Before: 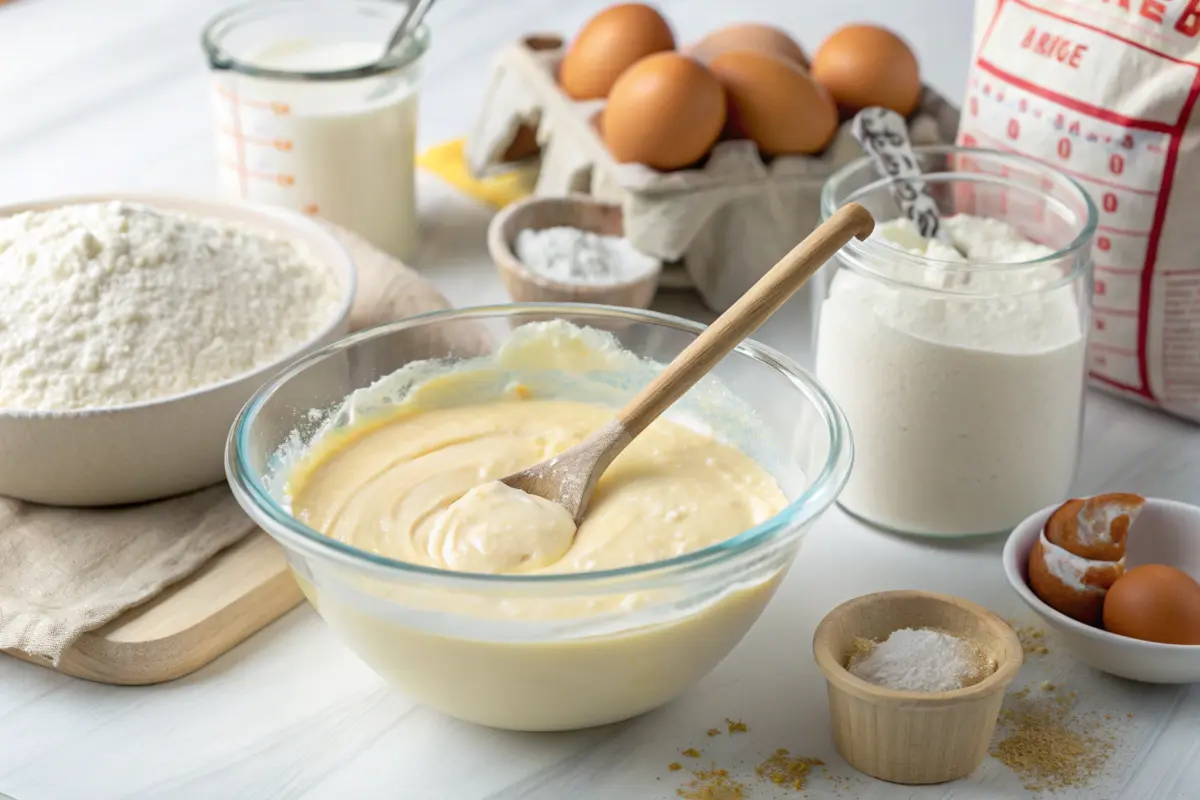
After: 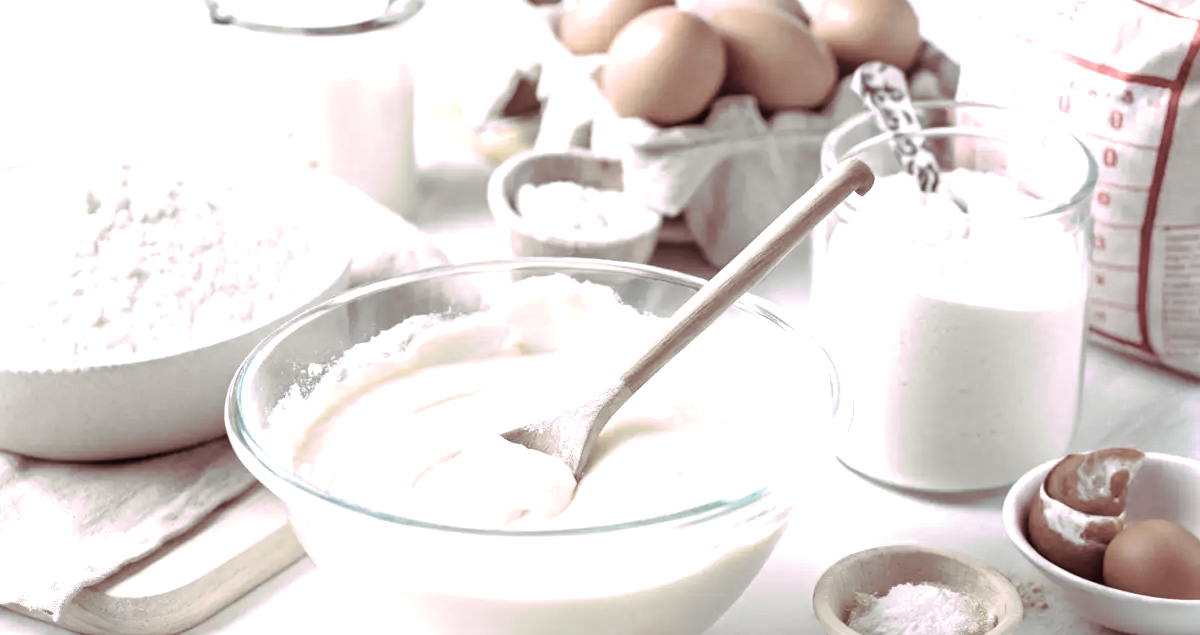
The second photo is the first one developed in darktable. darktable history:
crop and rotate: top 5.667%, bottom 14.937%
exposure: black level correction 0, exposure 1.1 EV, compensate exposure bias true, compensate highlight preservation false
color zones: curves: ch0 [(0, 0.613) (0.01, 0.613) (0.245, 0.448) (0.498, 0.529) (0.642, 0.665) (0.879, 0.777) (0.99, 0.613)]; ch1 [(0, 0.272) (0.219, 0.127) (0.724, 0.346)]
split-toning: highlights › hue 298.8°, highlights › saturation 0.73, compress 41.76%
